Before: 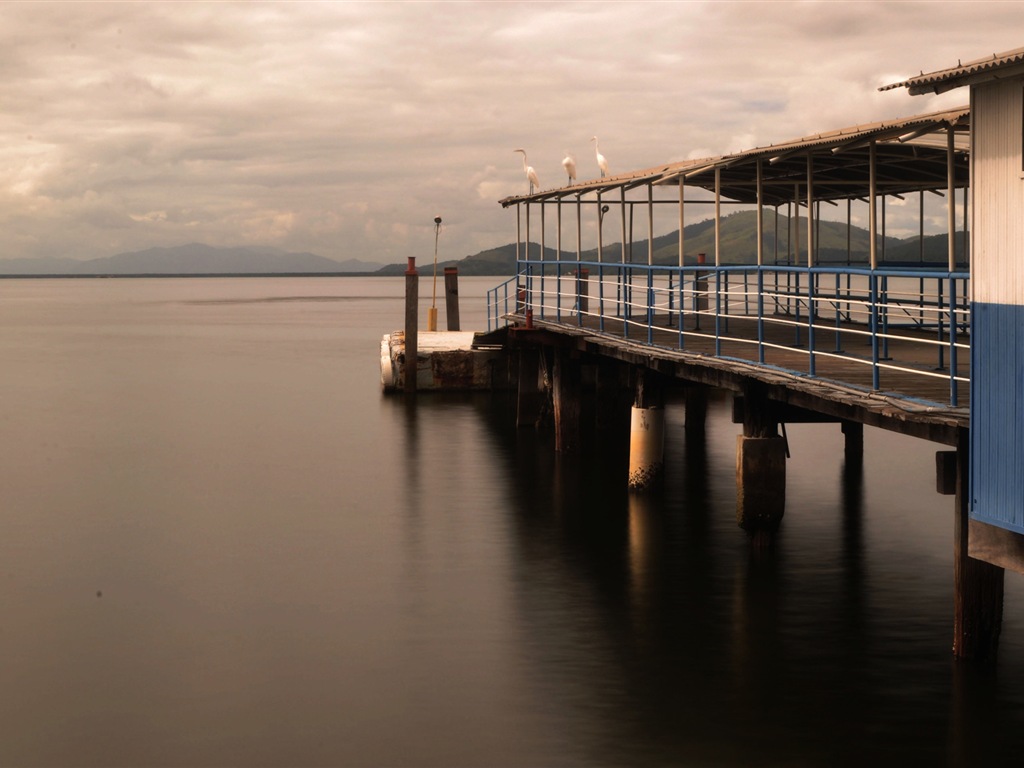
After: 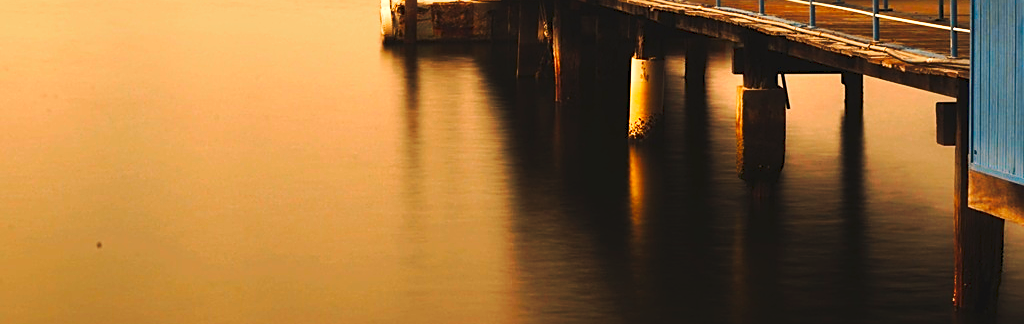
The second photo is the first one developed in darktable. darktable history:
color correction: highlights a* 3.22, highlights b* 1.93, saturation 1.19
tone curve: curves: ch0 [(0, 0) (0.003, 0.045) (0.011, 0.054) (0.025, 0.069) (0.044, 0.083) (0.069, 0.101) (0.1, 0.119) (0.136, 0.146) (0.177, 0.177) (0.224, 0.221) (0.277, 0.277) (0.335, 0.362) (0.399, 0.452) (0.468, 0.571) (0.543, 0.666) (0.623, 0.758) (0.709, 0.853) (0.801, 0.896) (0.898, 0.945) (1, 1)], preserve colors none
color zones: curves: ch0 [(0.254, 0.492) (0.724, 0.62)]; ch1 [(0.25, 0.528) (0.719, 0.796)]; ch2 [(0, 0.472) (0.25, 0.5) (0.73, 0.184)]
exposure: black level correction 0, exposure 0.5 EV, compensate highlight preservation false
sharpen: on, module defaults
crop: top 45.551%, bottom 12.262%
white balance: red 1.123, blue 0.83
